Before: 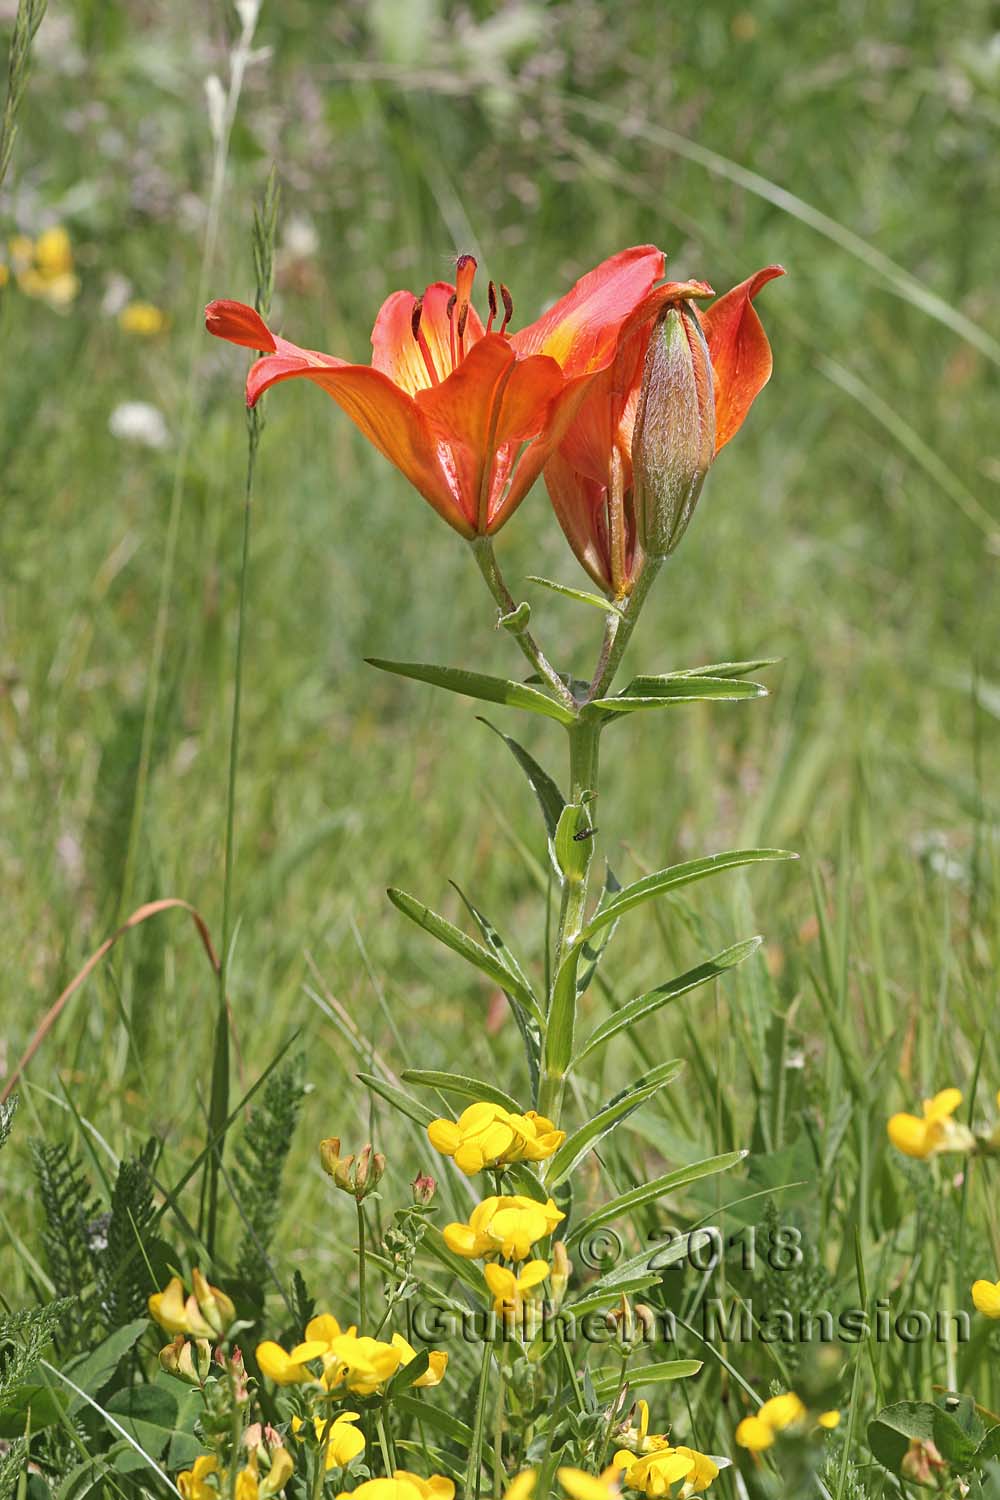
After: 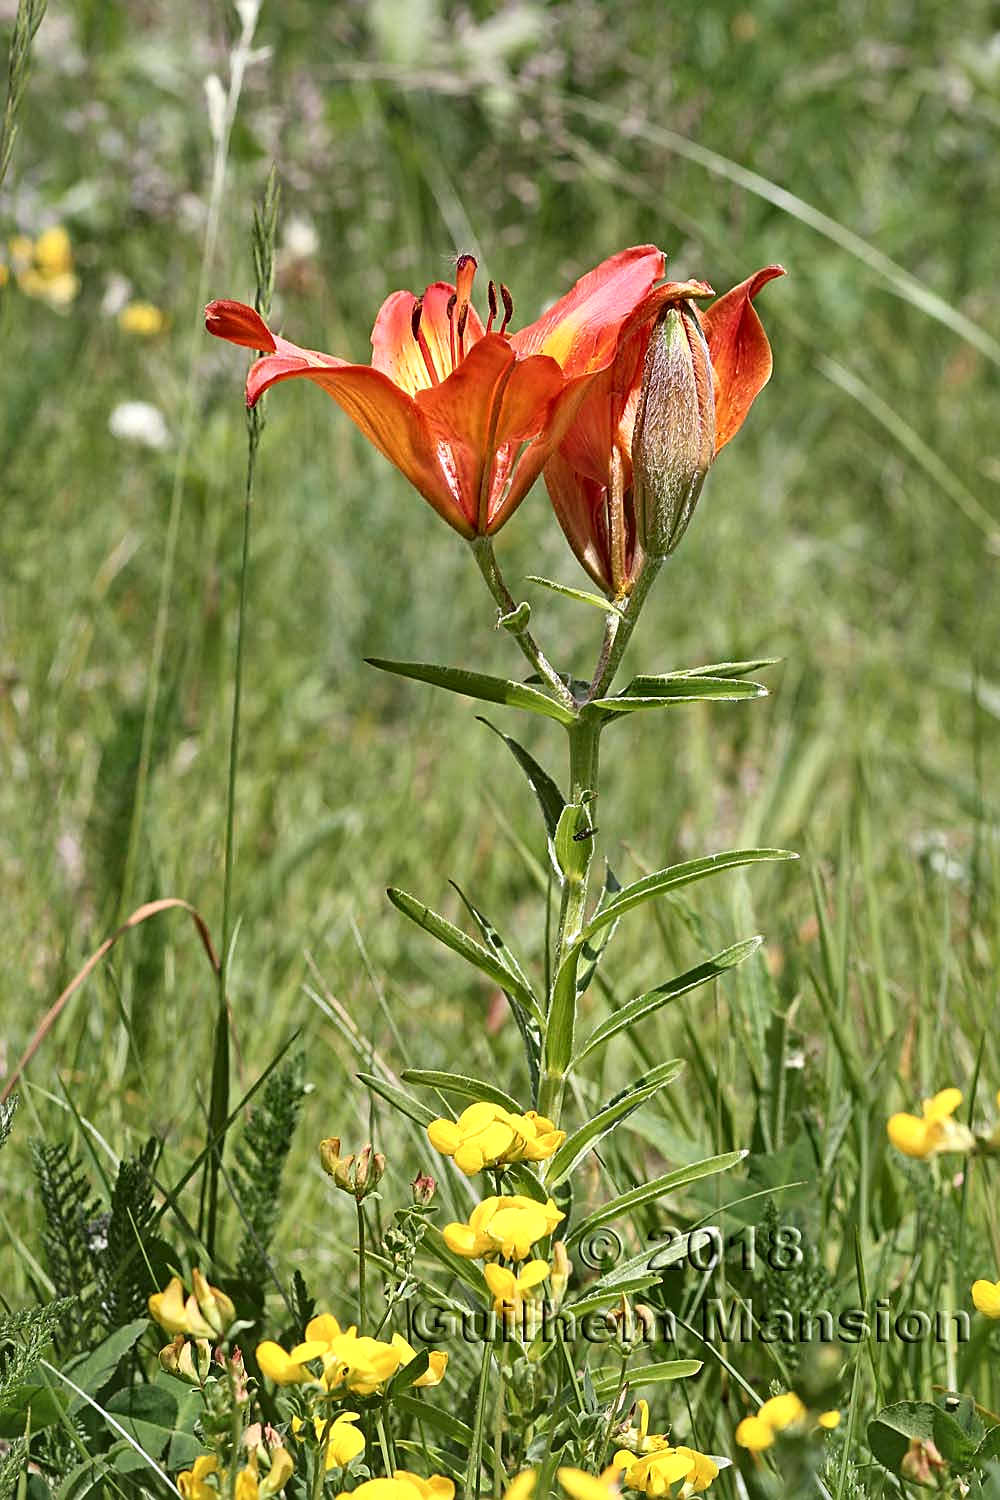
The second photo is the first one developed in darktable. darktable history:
sharpen: radius 1.864, amount 0.398, threshold 1.271
local contrast: mode bilateral grid, contrast 100, coarseness 100, detail 165%, midtone range 0.2
